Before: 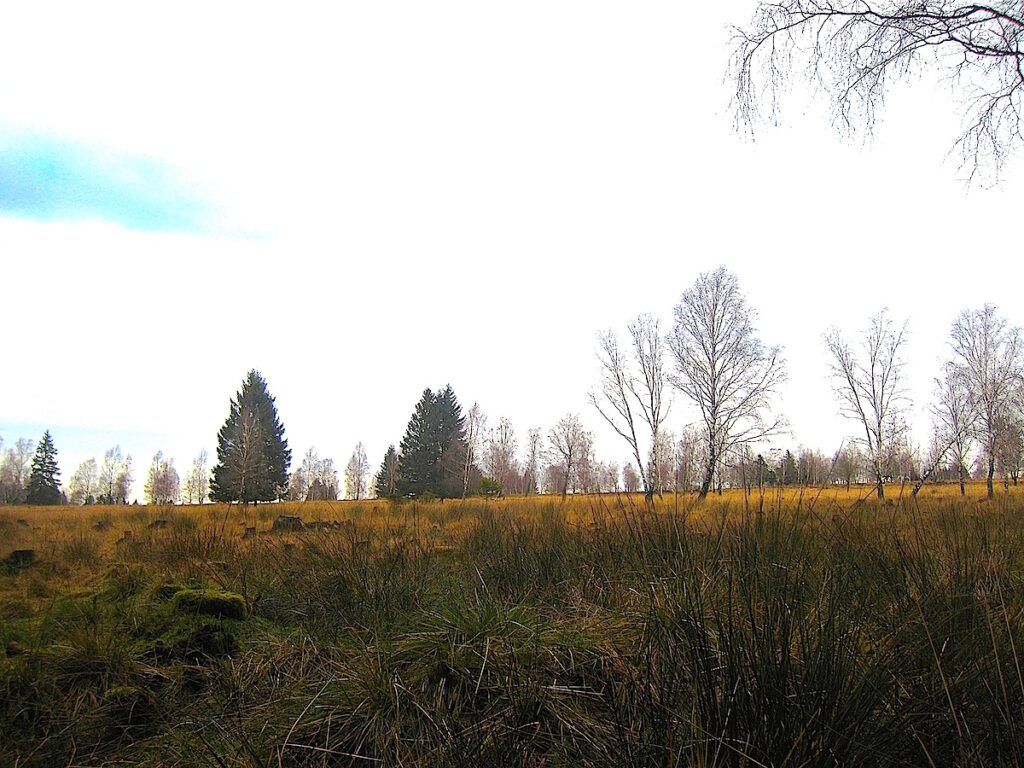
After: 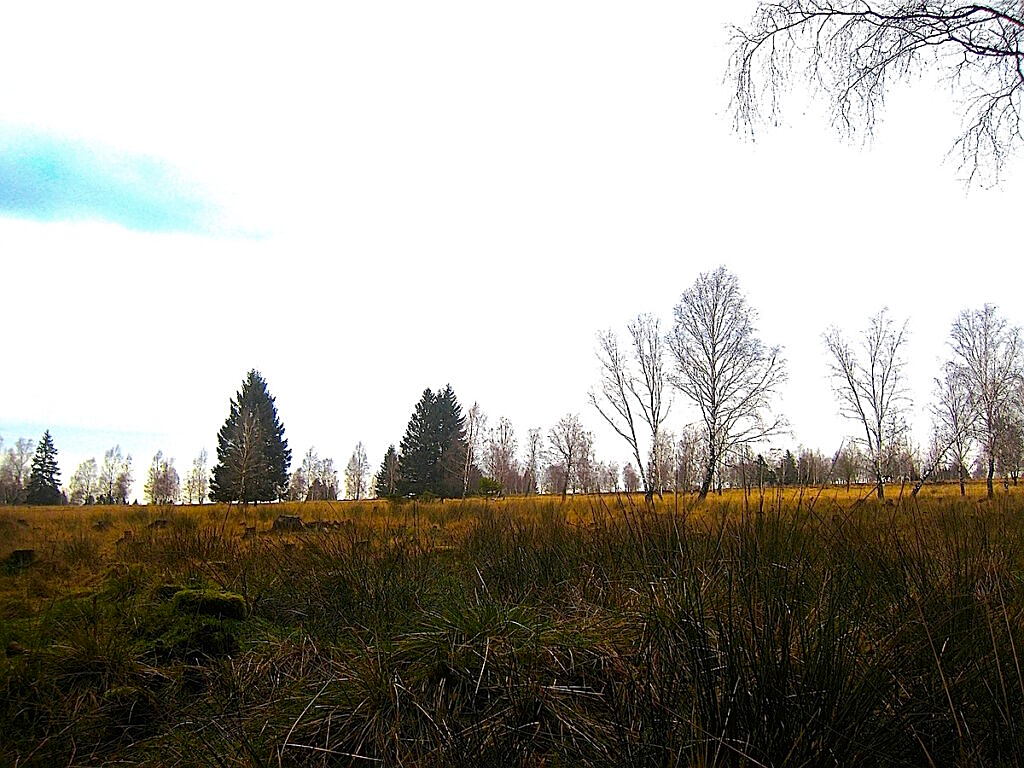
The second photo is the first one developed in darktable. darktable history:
sharpen: on, module defaults
contrast brightness saturation: contrast 0.067, brightness -0.132, saturation 0.056
